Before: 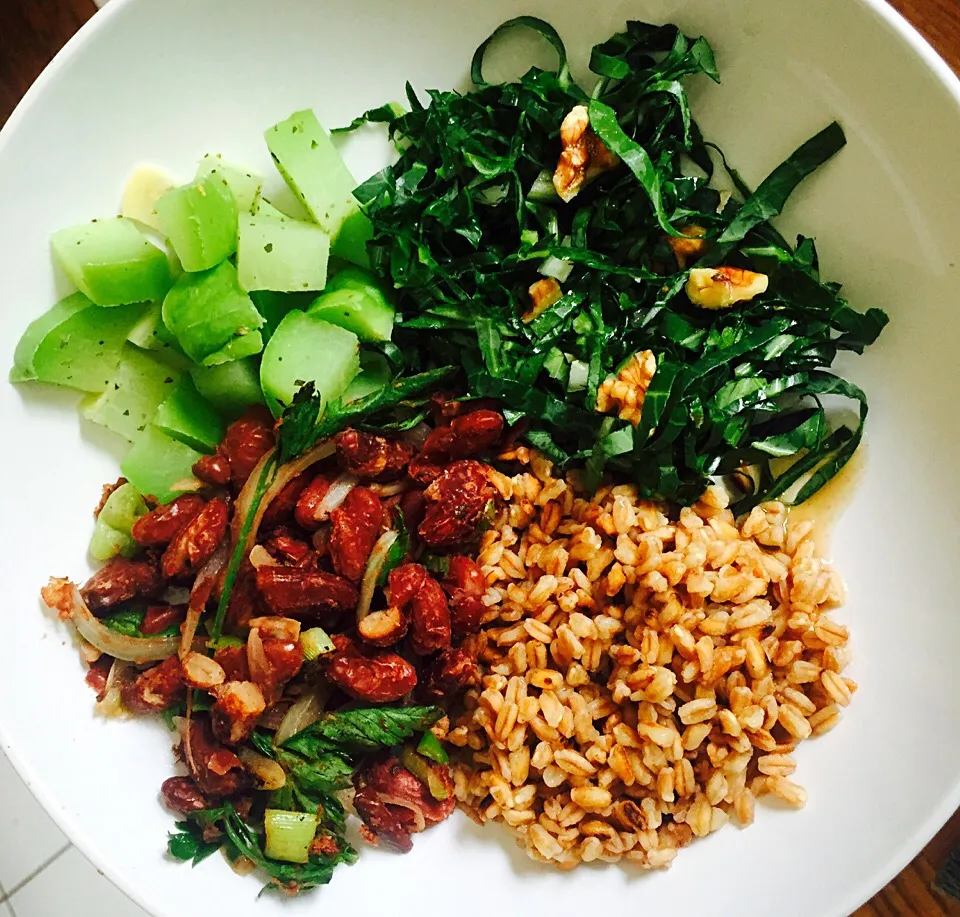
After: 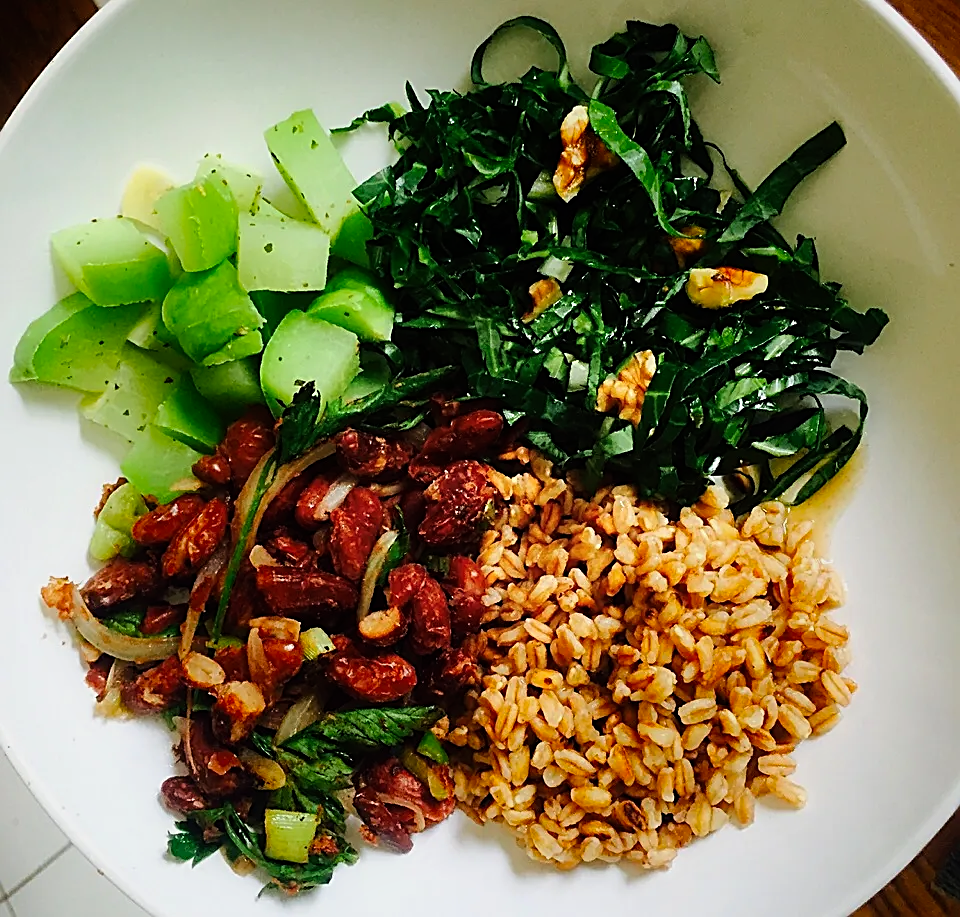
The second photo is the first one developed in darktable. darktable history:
vignetting: fall-off start 30.58%, fall-off radius 33.56%, brightness -0.227, saturation 0.141
sharpen: on, module defaults
exposure: exposure -0.593 EV, compensate exposure bias true, compensate highlight preservation false
tone equalizer: -8 EV -0.725 EV, -7 EV -0.712 EV, -6 EV -0.634 EV, -5 EV -0.423 EV, -3 EV 0.403 EV, -2 EV 0.6 EV, -1 EV 0.688 EV, +0 EV 0.776 EV, mask exposure compensation -0.513 EV
